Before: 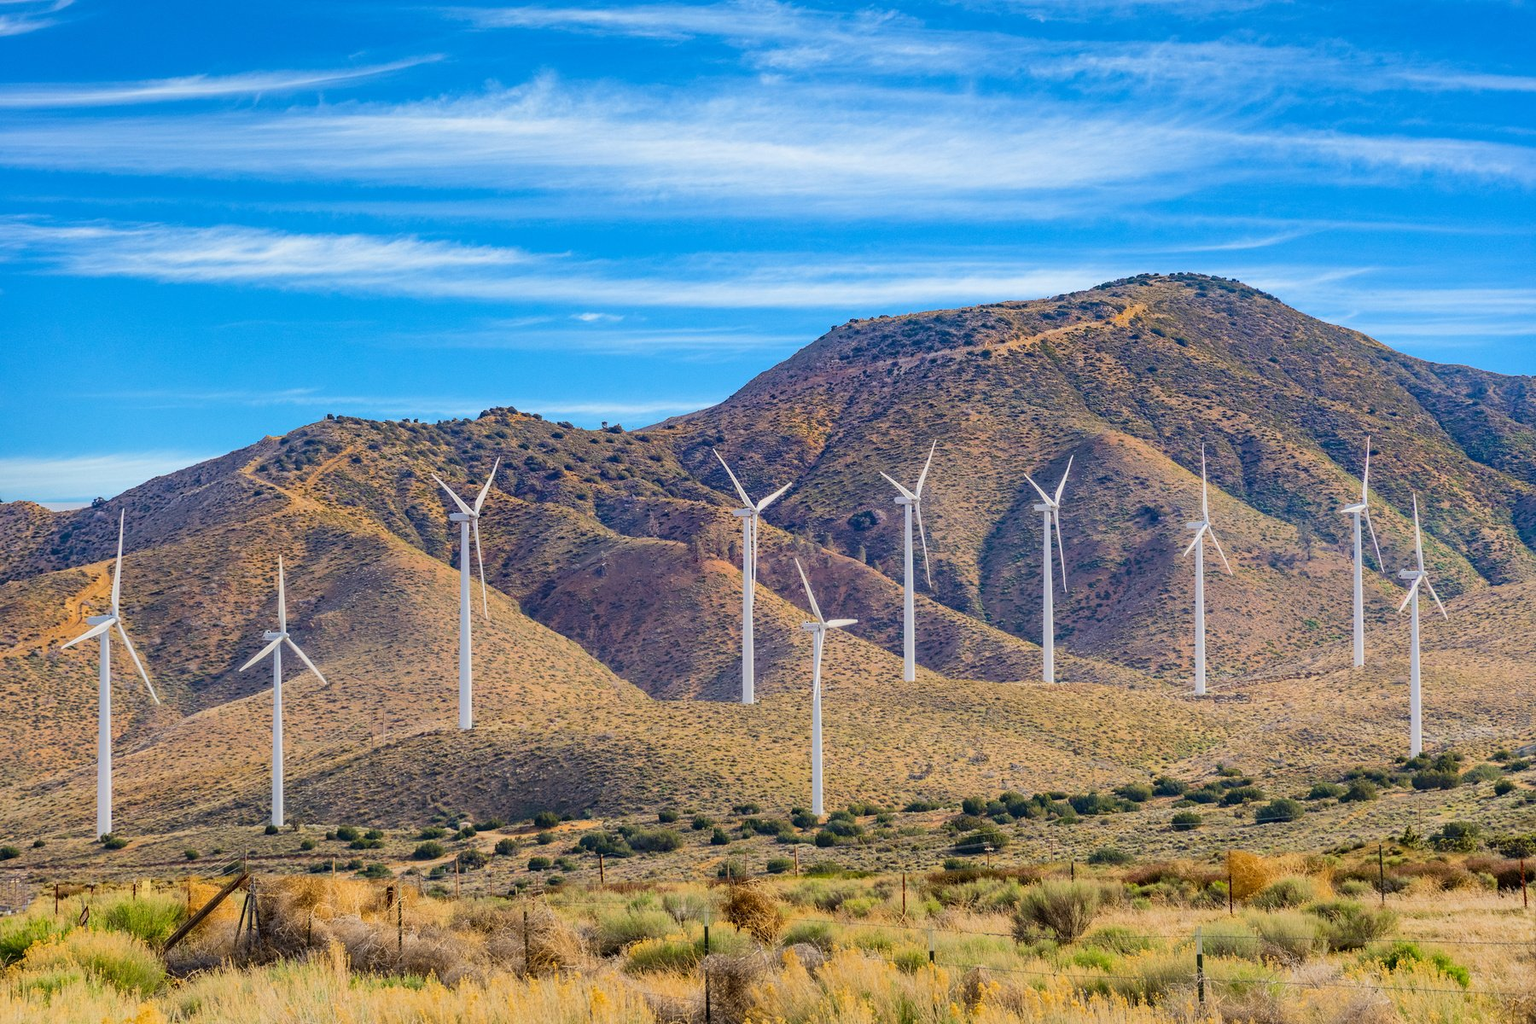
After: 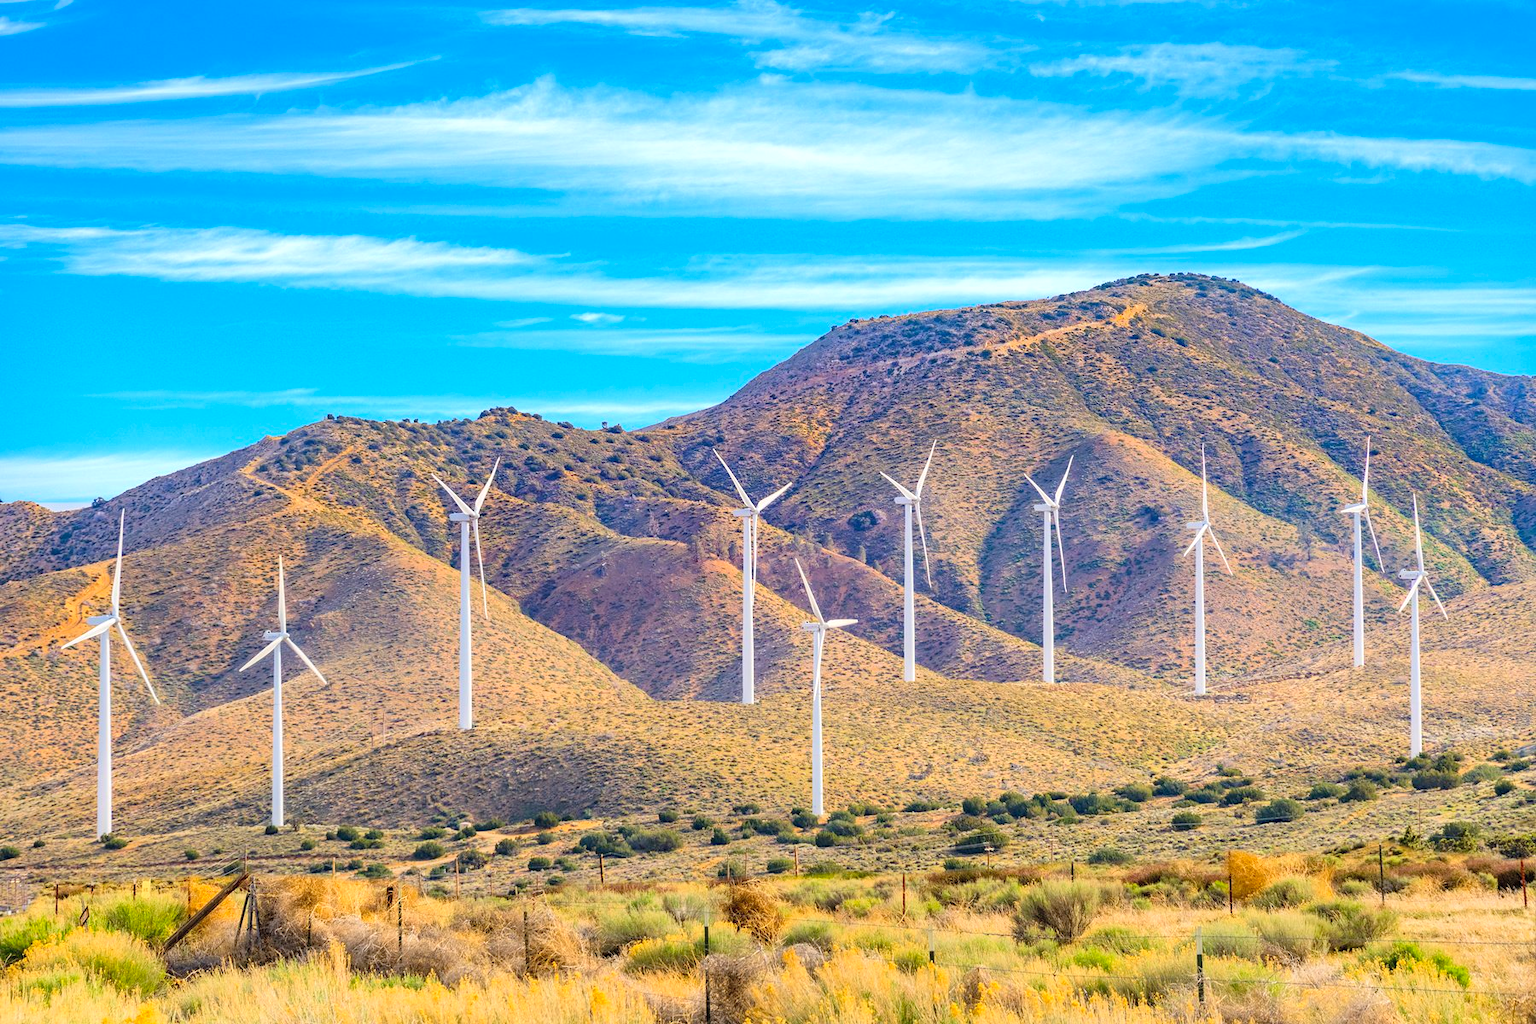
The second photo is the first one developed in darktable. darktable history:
contrast brightness saturation: brightness 0.09, saturation 0.19
exposure: exposure 0.426 EV, compensate highlight preservation false
